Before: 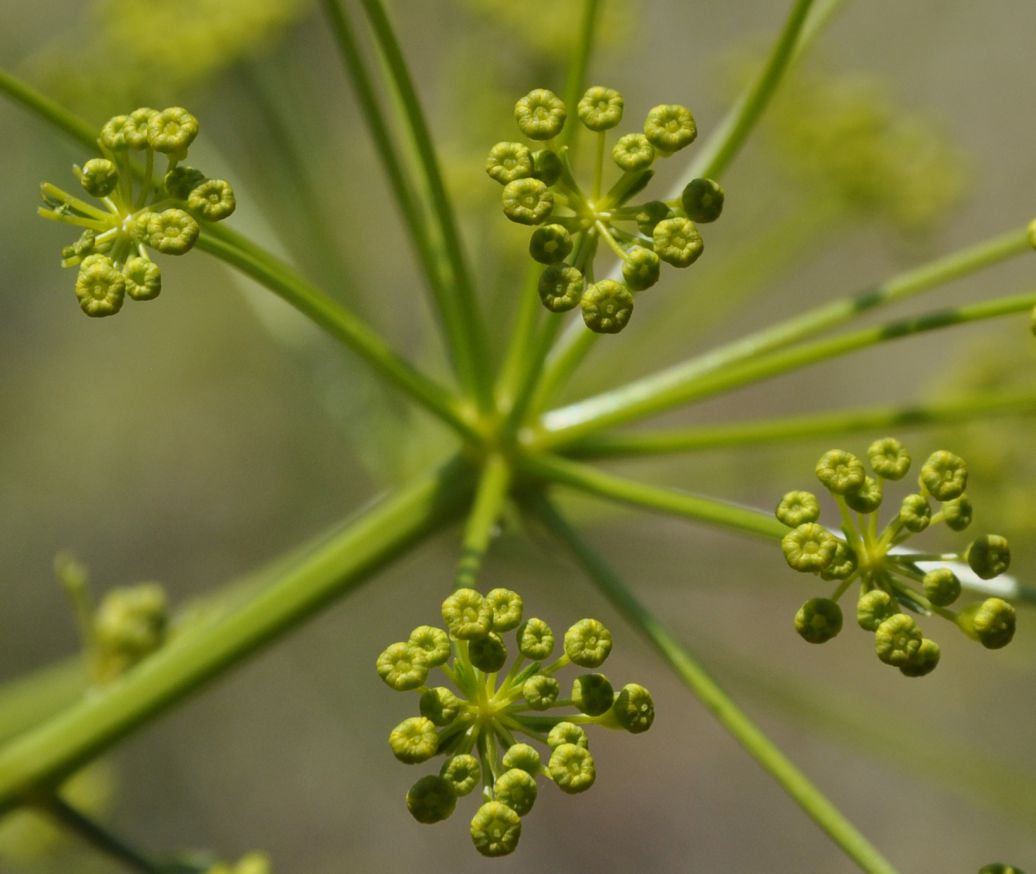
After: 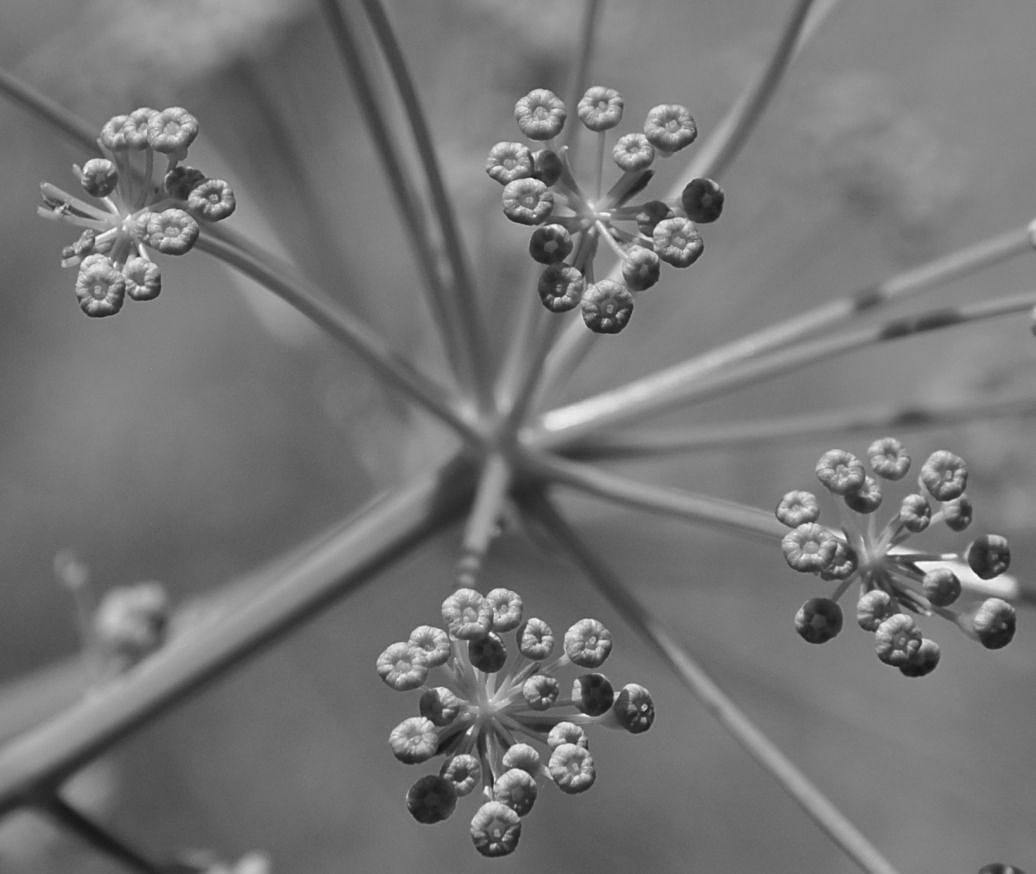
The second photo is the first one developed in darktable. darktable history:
contrast brightness saturation: saturation -1
shadows and highlights: soften with gaussian
sharpen: on, module defaults
